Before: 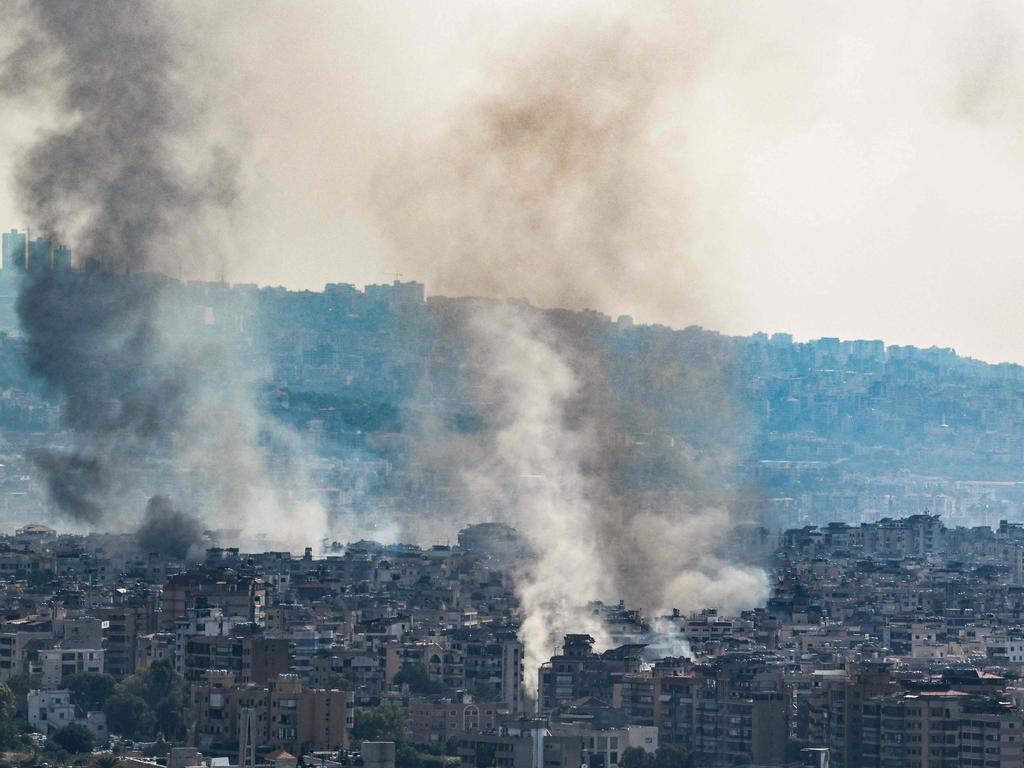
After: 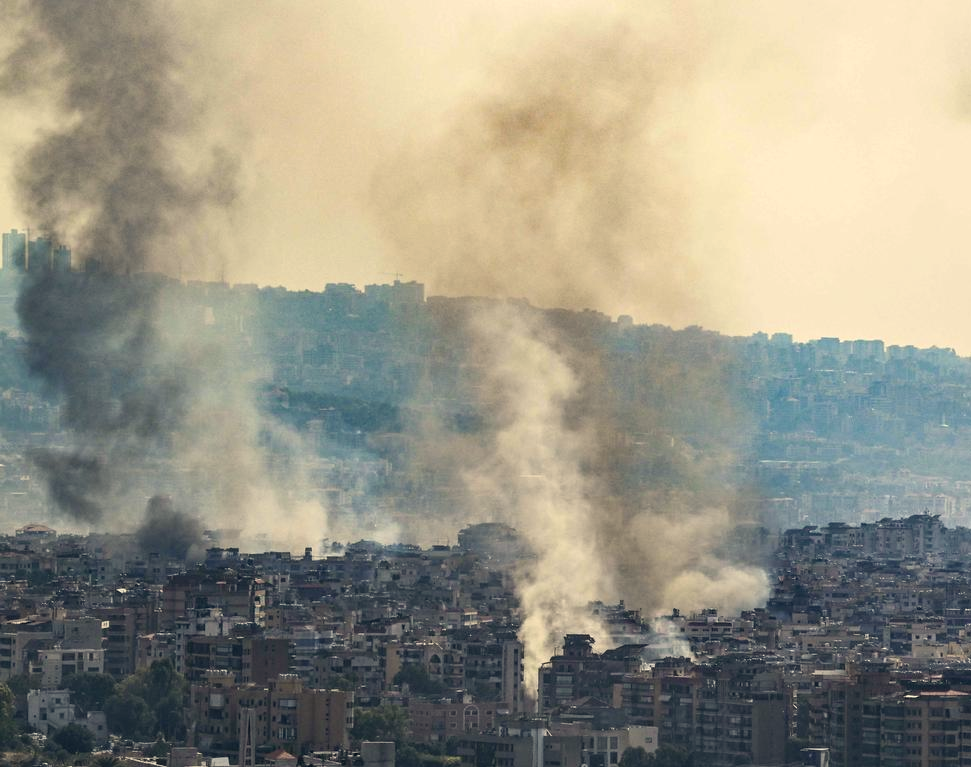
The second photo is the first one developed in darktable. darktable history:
crop and rotate: right 5.167%
color correction: highlights a* 2.72, highlights b* 22.8
white balance: red 0.98, blue 1.034
